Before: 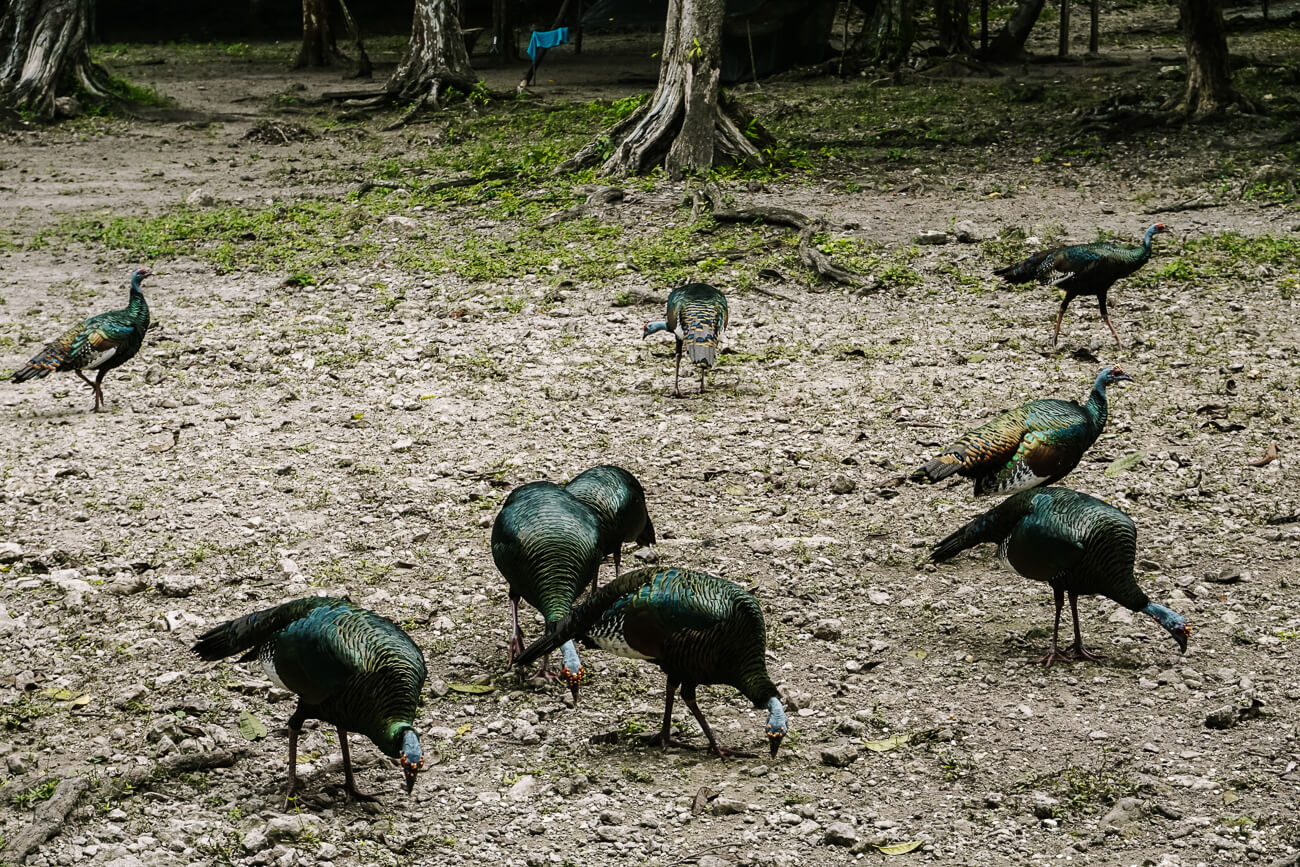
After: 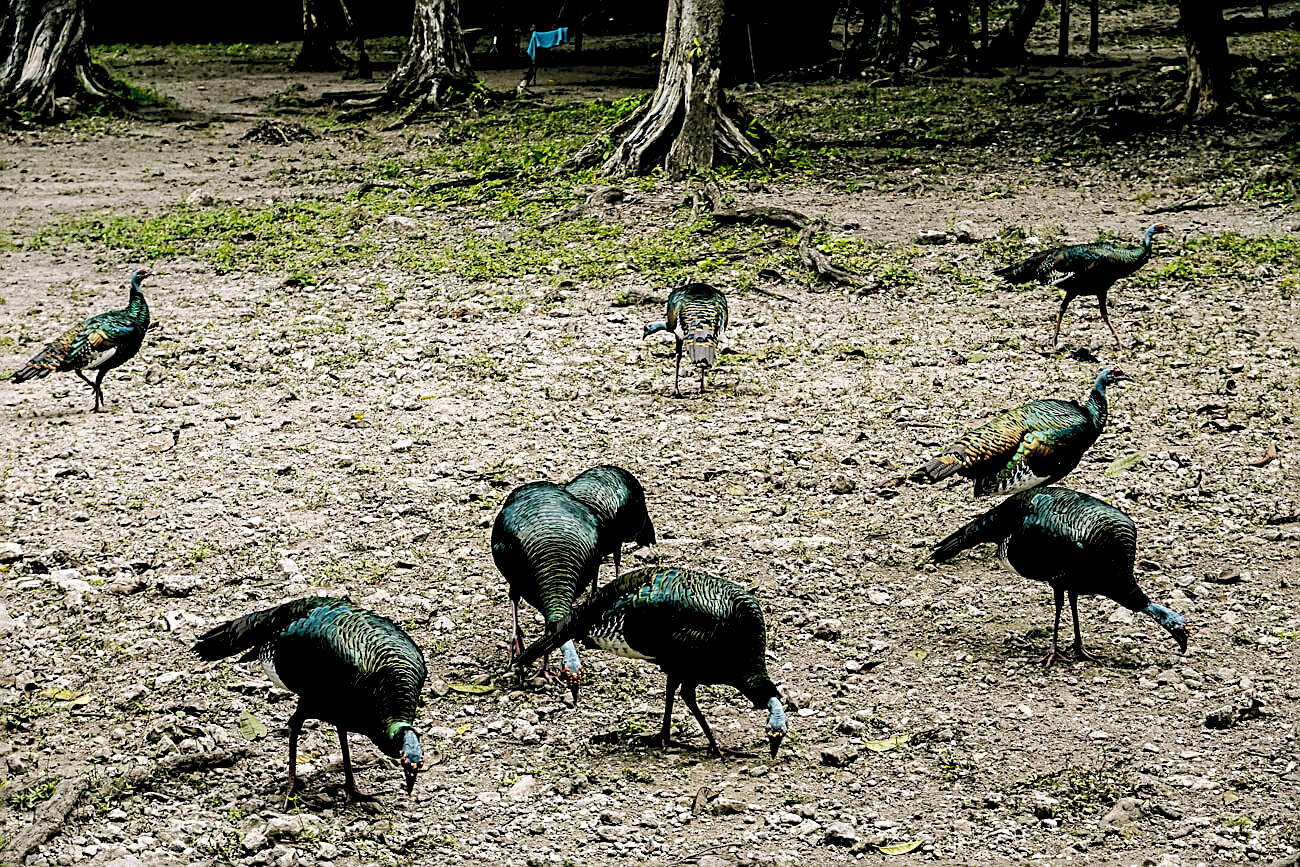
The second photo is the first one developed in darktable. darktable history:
contrast brightness saturation: brightness 0.136
sharpen: radius 2.531, amount 0.628
color balance rgb: global offset › luminance -1.417%, perceptual saturation grading › global saturation 10.183%, perceptual brilliance grading › highlights 2.961%
